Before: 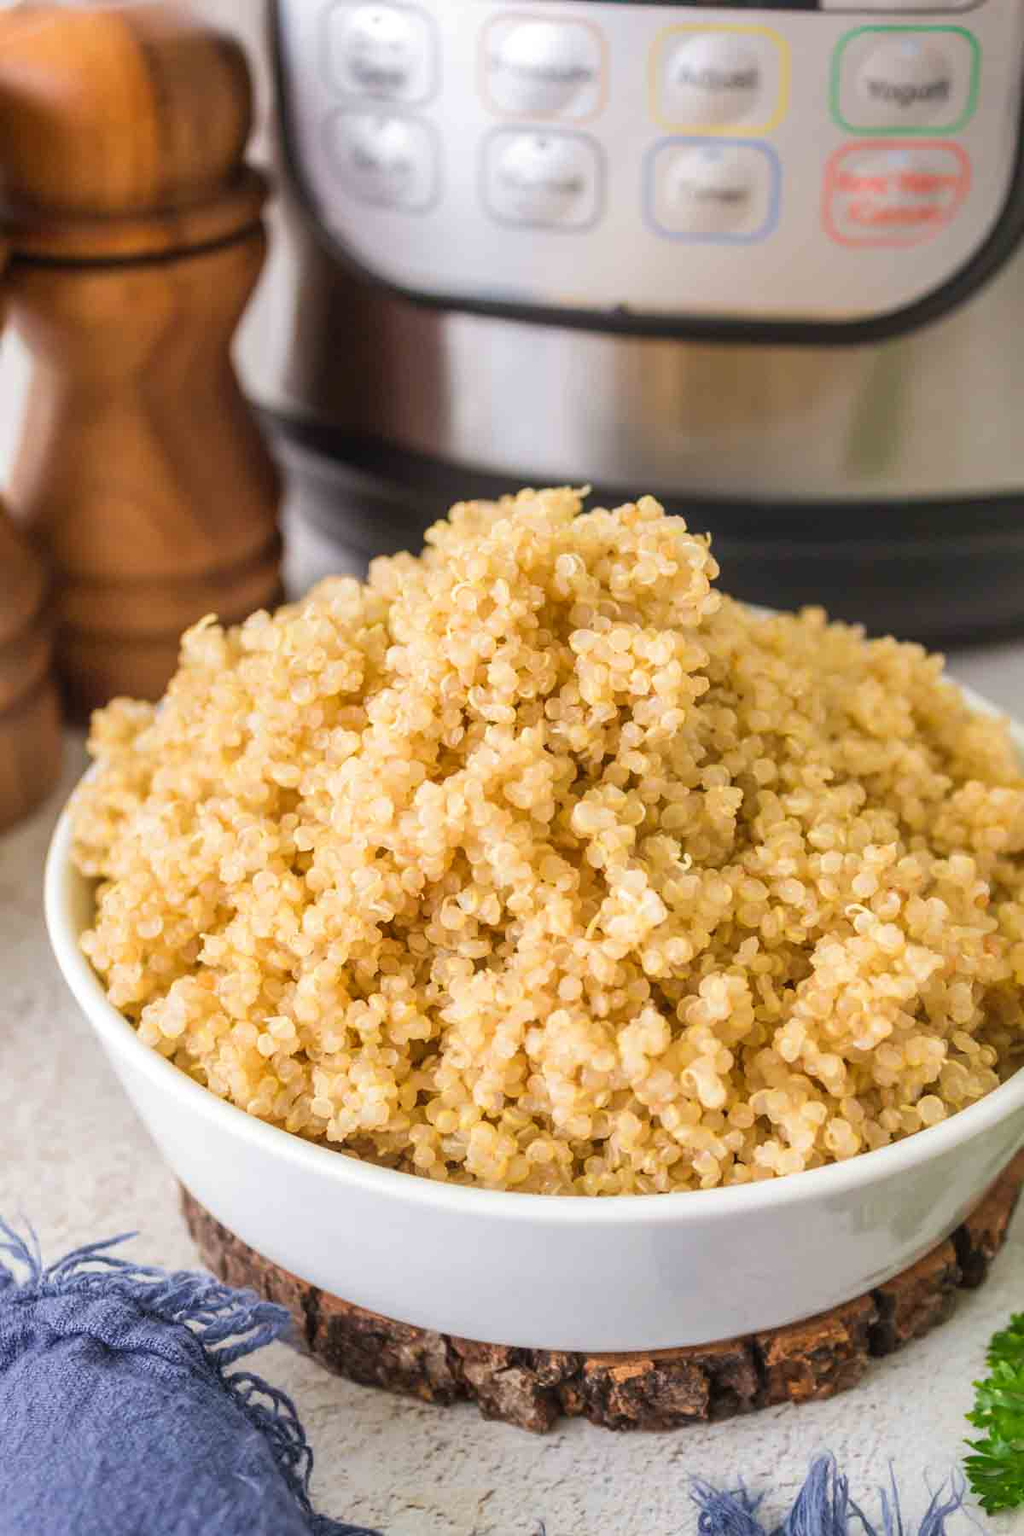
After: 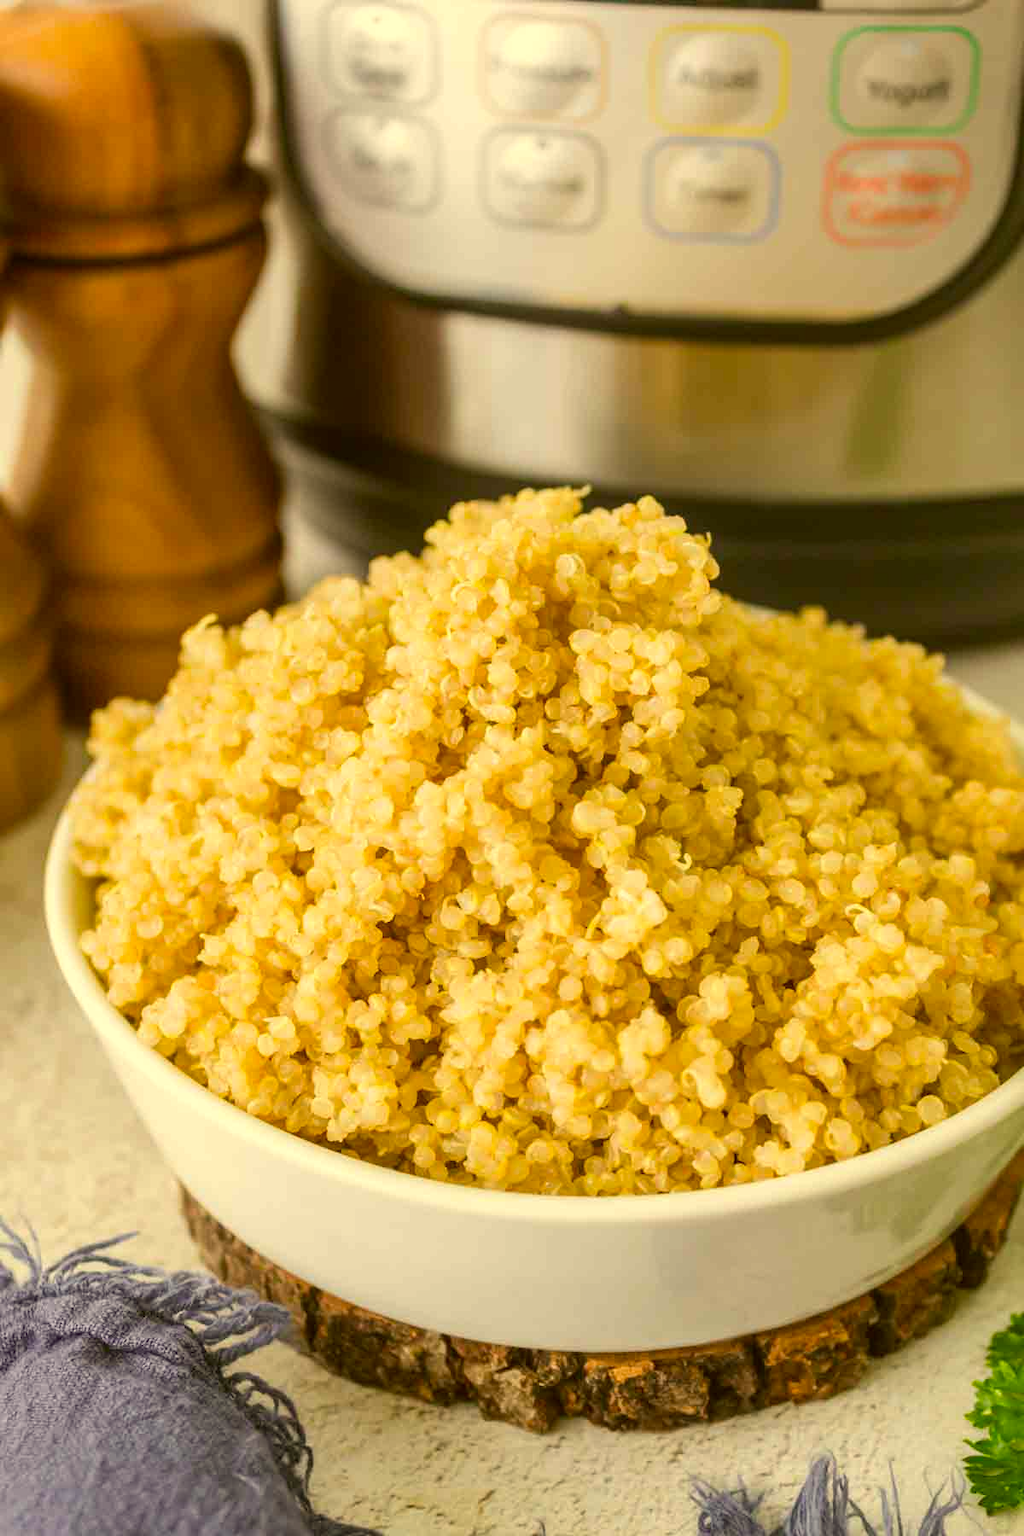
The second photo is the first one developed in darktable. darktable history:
color correction: highlights a* 0.146, highlights b* 28.79, shadows a* -0.263, shadows b* 21.41
